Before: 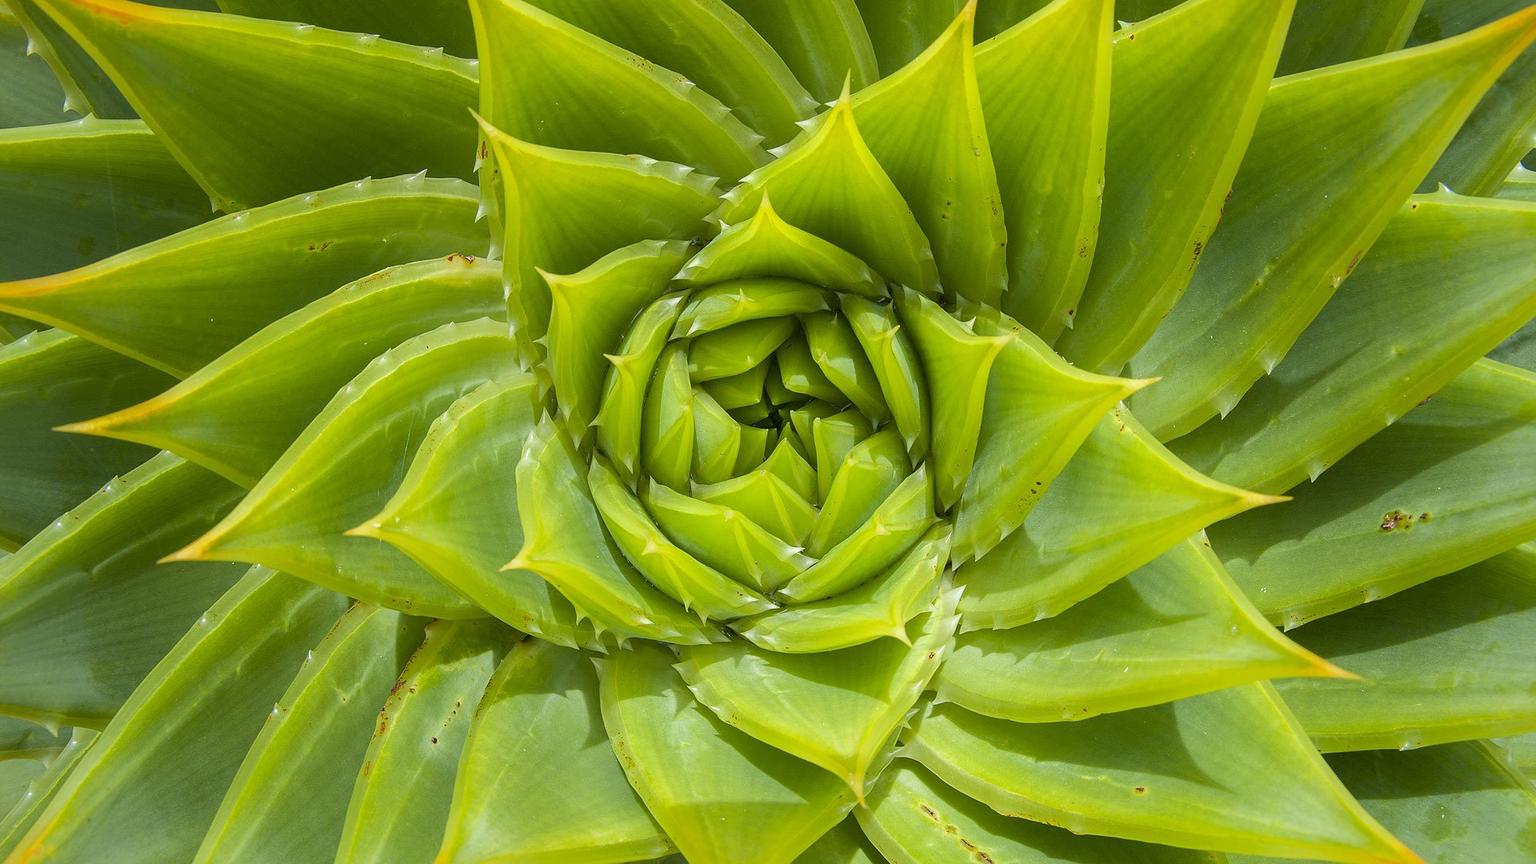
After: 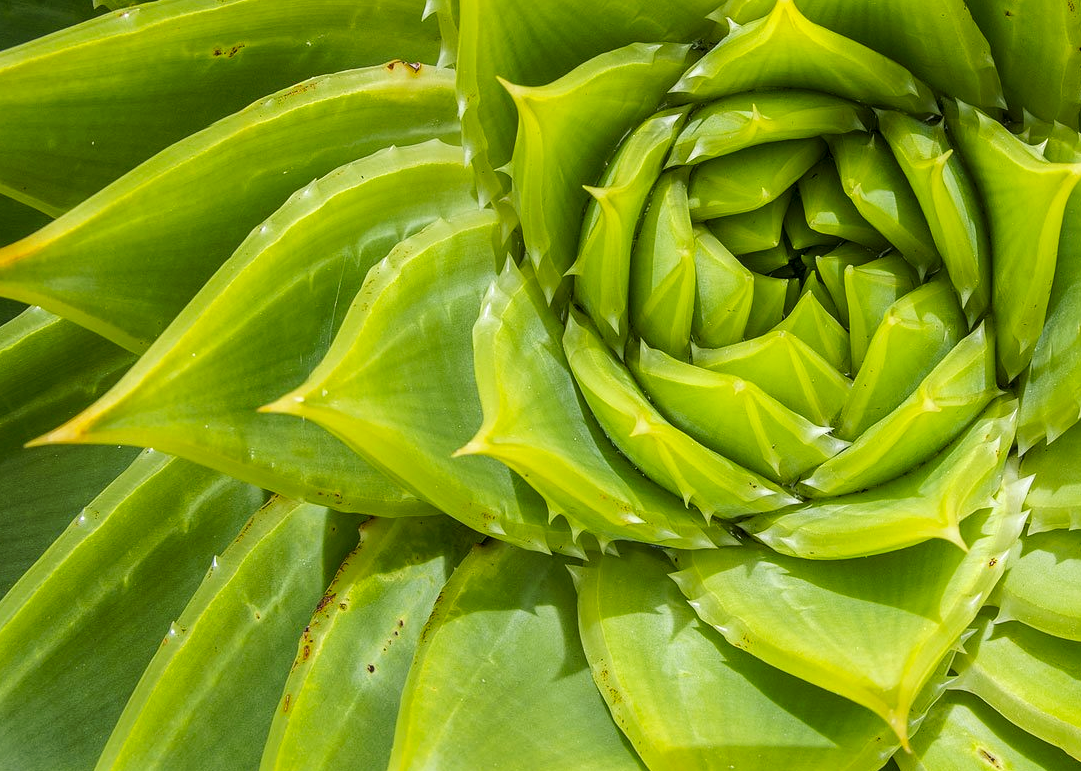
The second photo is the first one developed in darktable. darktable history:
crop: left 8.966%, top 23.852%, right 34.699%, bottom 4.703%
tone curve: curves: ch0 [(0, 0) (0.003, 0.013) (0.011, 0.016) (0.025, 0.023) (0.044, 0.036) (0.069, 0.051) (0.1, 0.076) (0.136, 0.107) (0.177, 0.145) (0.224, 0.186) (0.277, 0.246) (0.335, 0.311) (0.399, 0.378) (0.468, 0.462) (0.543, 0.548) (0.623, 0.636) (0.709, 0.728) (0.801, 0.816) (0.898, 0.9) (1, 1)], preserve colors none
local contrast: on, module defaults
